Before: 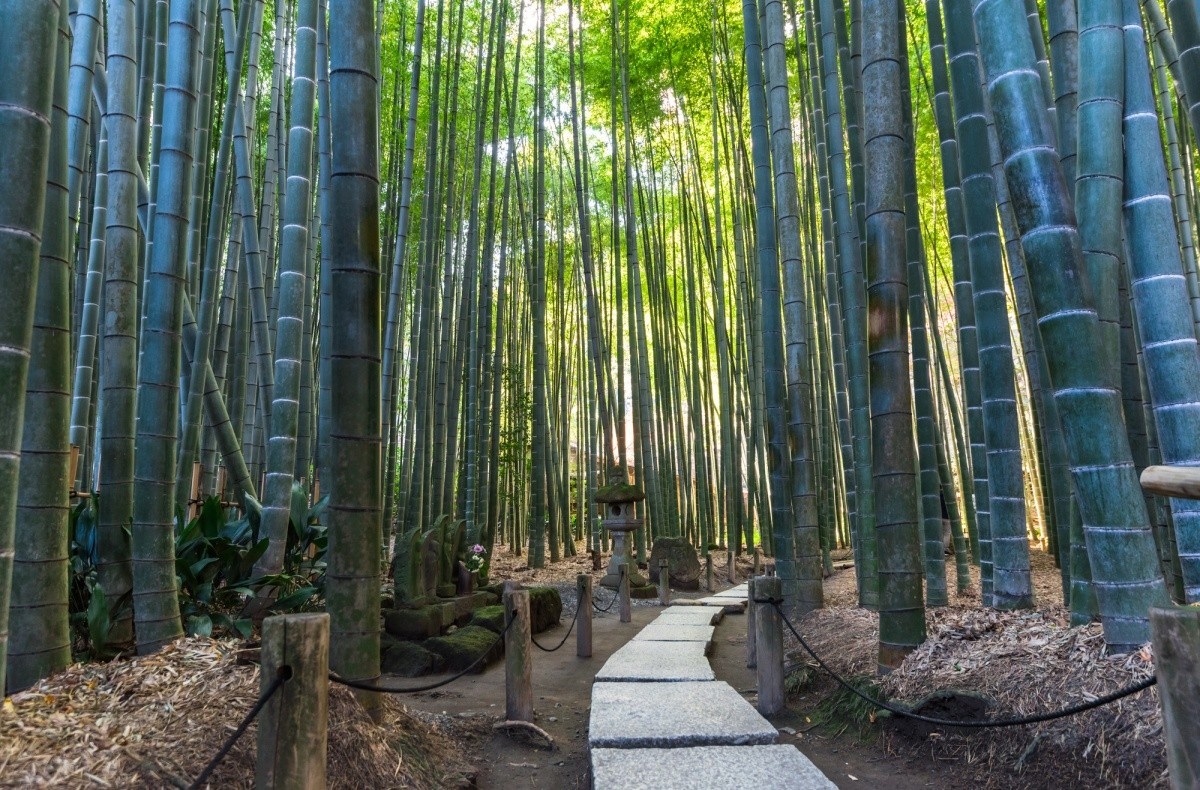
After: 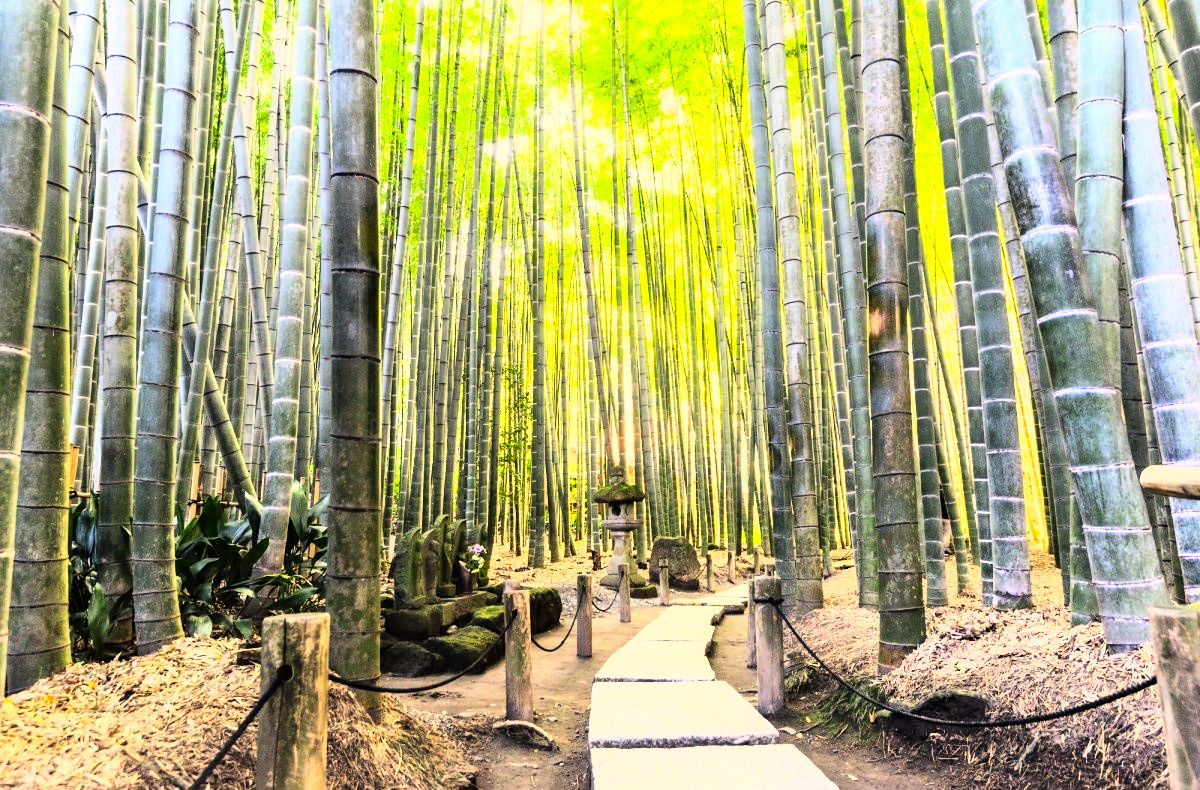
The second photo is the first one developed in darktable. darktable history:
exposure: black level correction 0, exposure 1.1 EV, compensate highlight preservation false
color correction: highlights a* 15, highlights b* 31.55
rgb curve: curves: ch0 [(0, 0) (0.21, 0.15) (0.24, 0.21) (0.5, 0.75) (0.75, 0.96) (0.89, 0.99) (1, 1)]; ch1 [(0, 0.02) (0.21, 0.13) (0.25, 0.2) (0.5, 0.67) (0.75, 0.9) (0.89, 0.97) (1, 1)]; ch2 [(0, 0.02) (0.21, 0.13) (0.25, 0.2) (0.5, 0.67) (0.75, 0.9) (0.89, 0.97) (1, 1)], compensate middle gray true
white balance: red 0.925, blue 1.046
